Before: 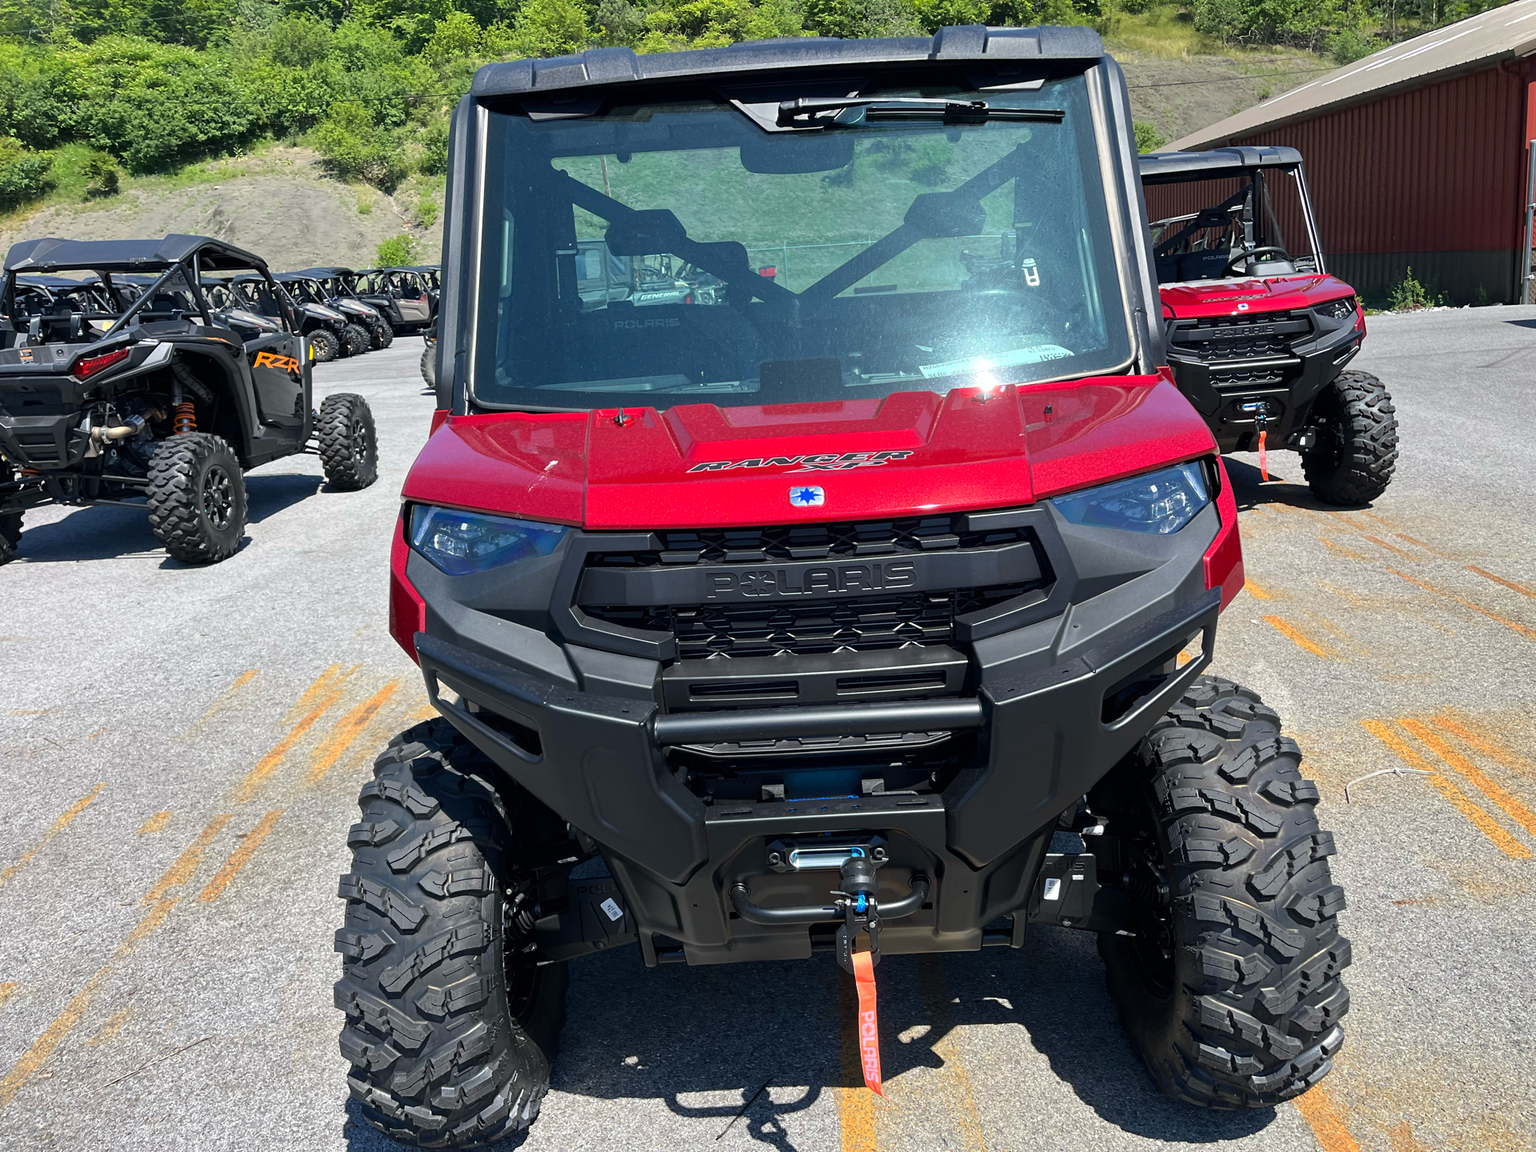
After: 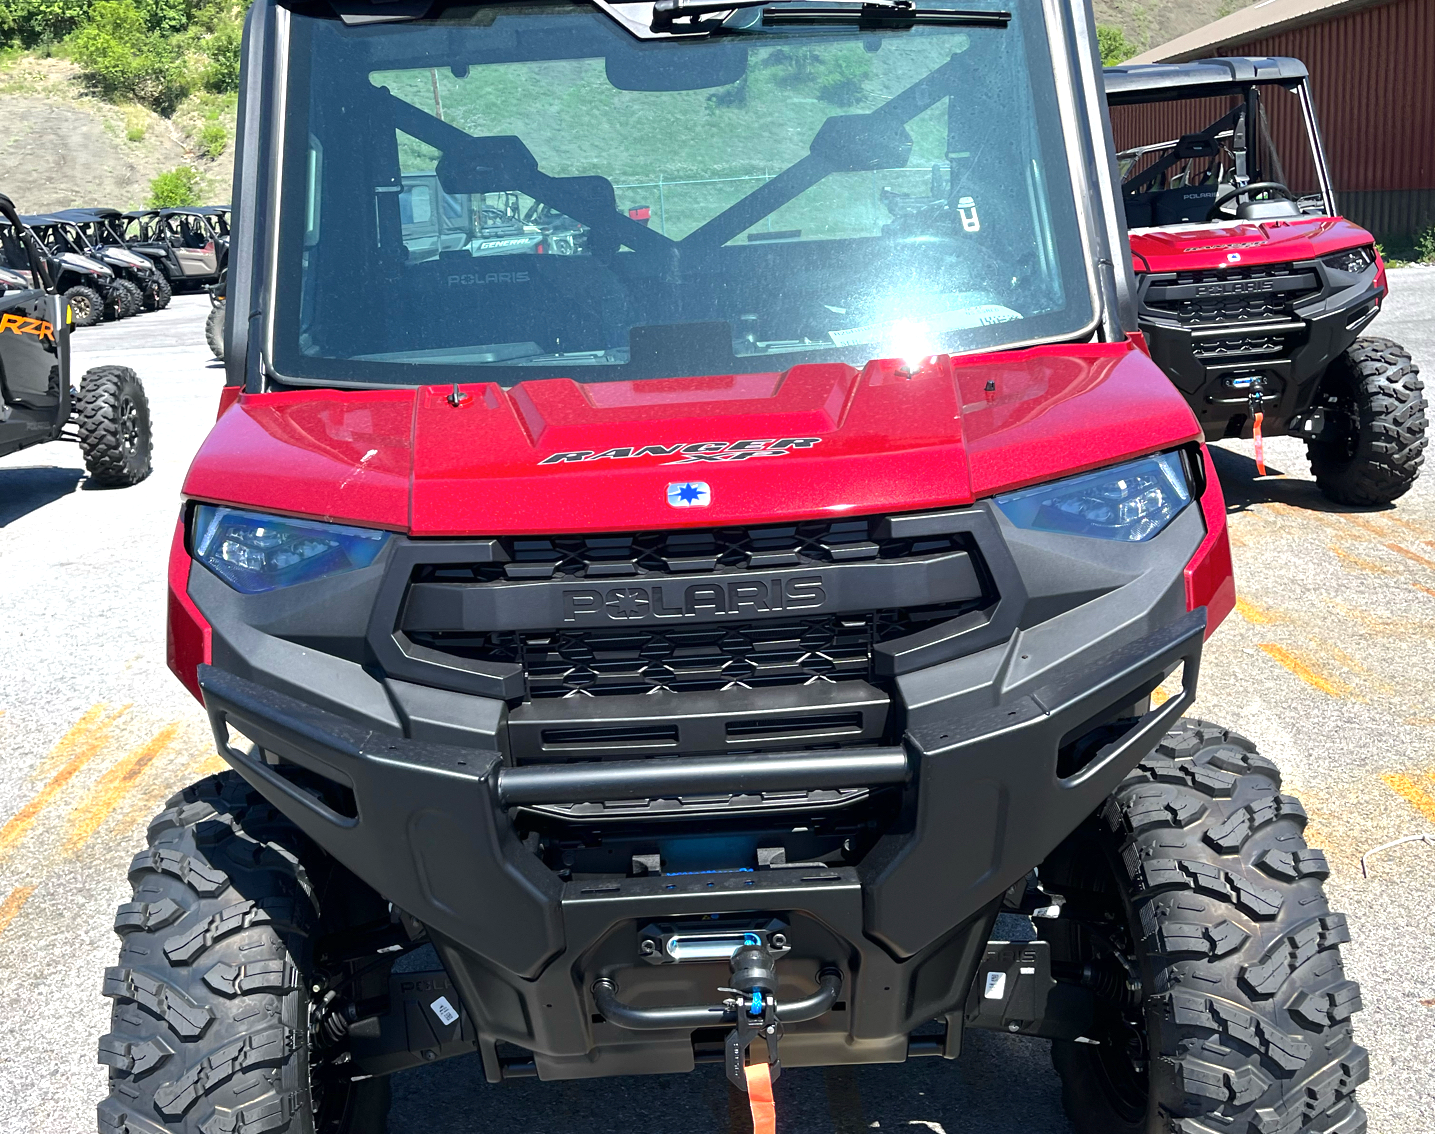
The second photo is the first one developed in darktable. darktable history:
shadows and highlights: shadows -20.42, white point adjustment -1.9, highlights -34.8
crop: left 16.719%, top 8.77%, right 8.532%, bottom 12.478%
exposure: exposure 0.768 EV, compensate exposure bias true, compensate highlight preservation false
contrast brightness saturation: saturation -0.038
